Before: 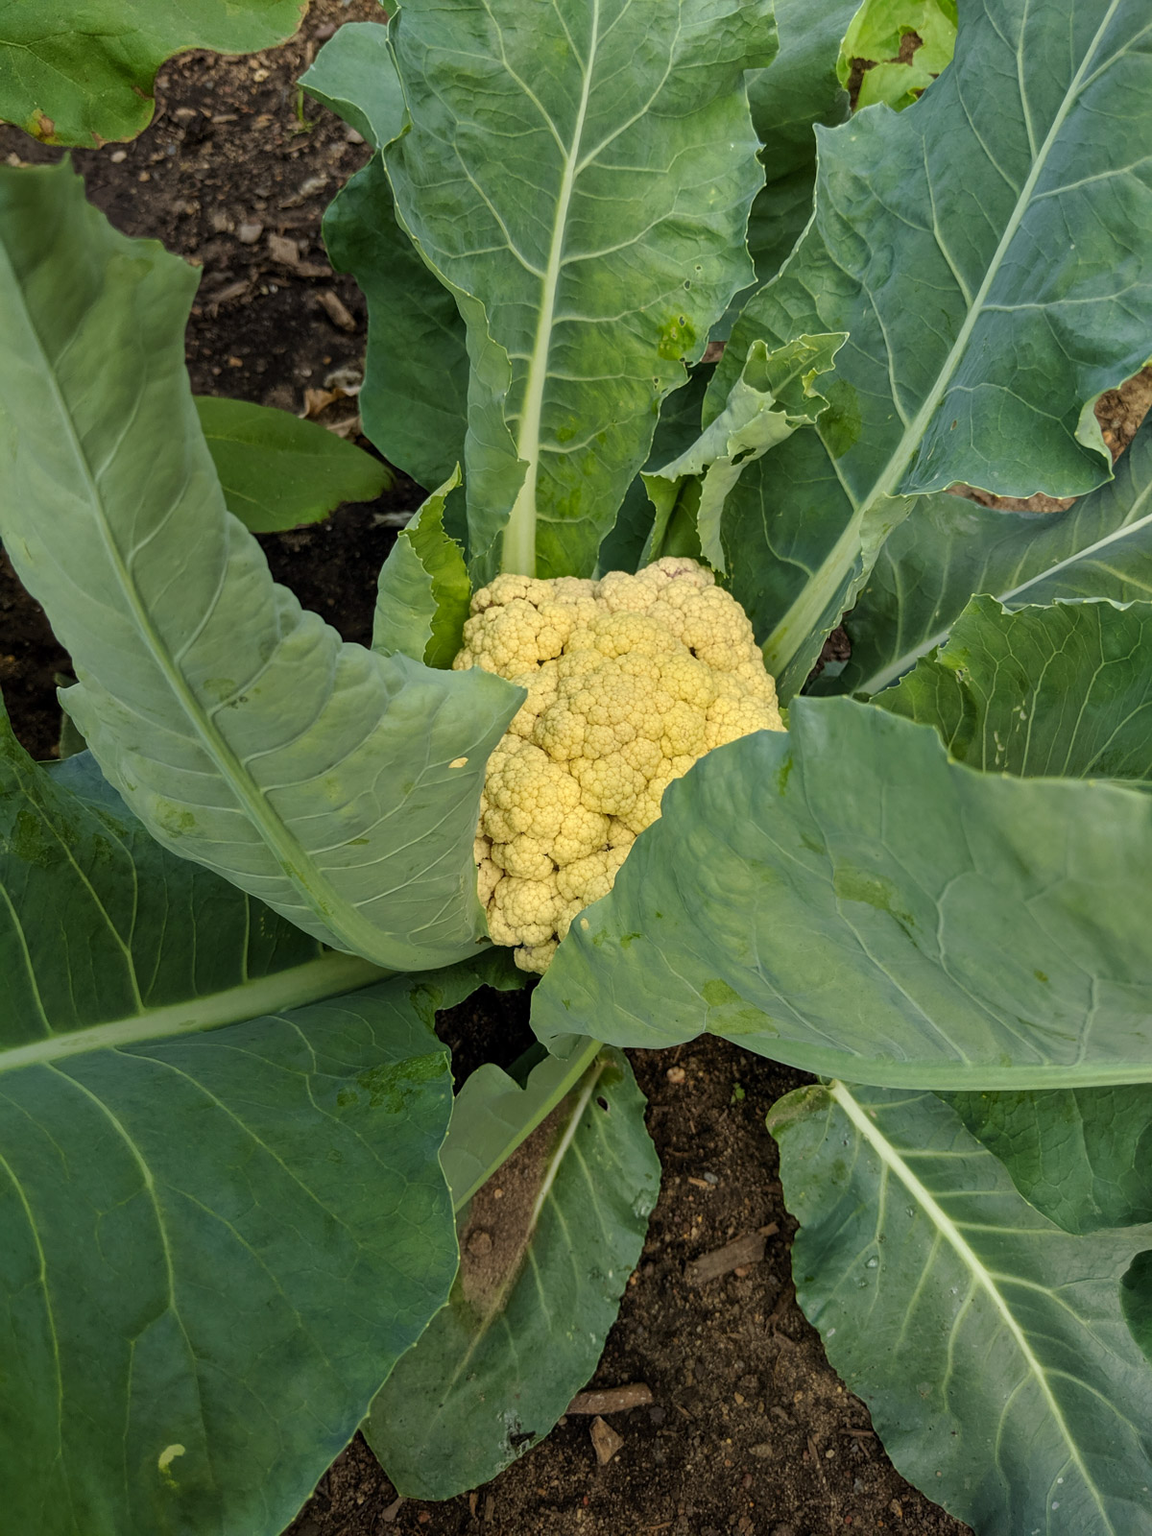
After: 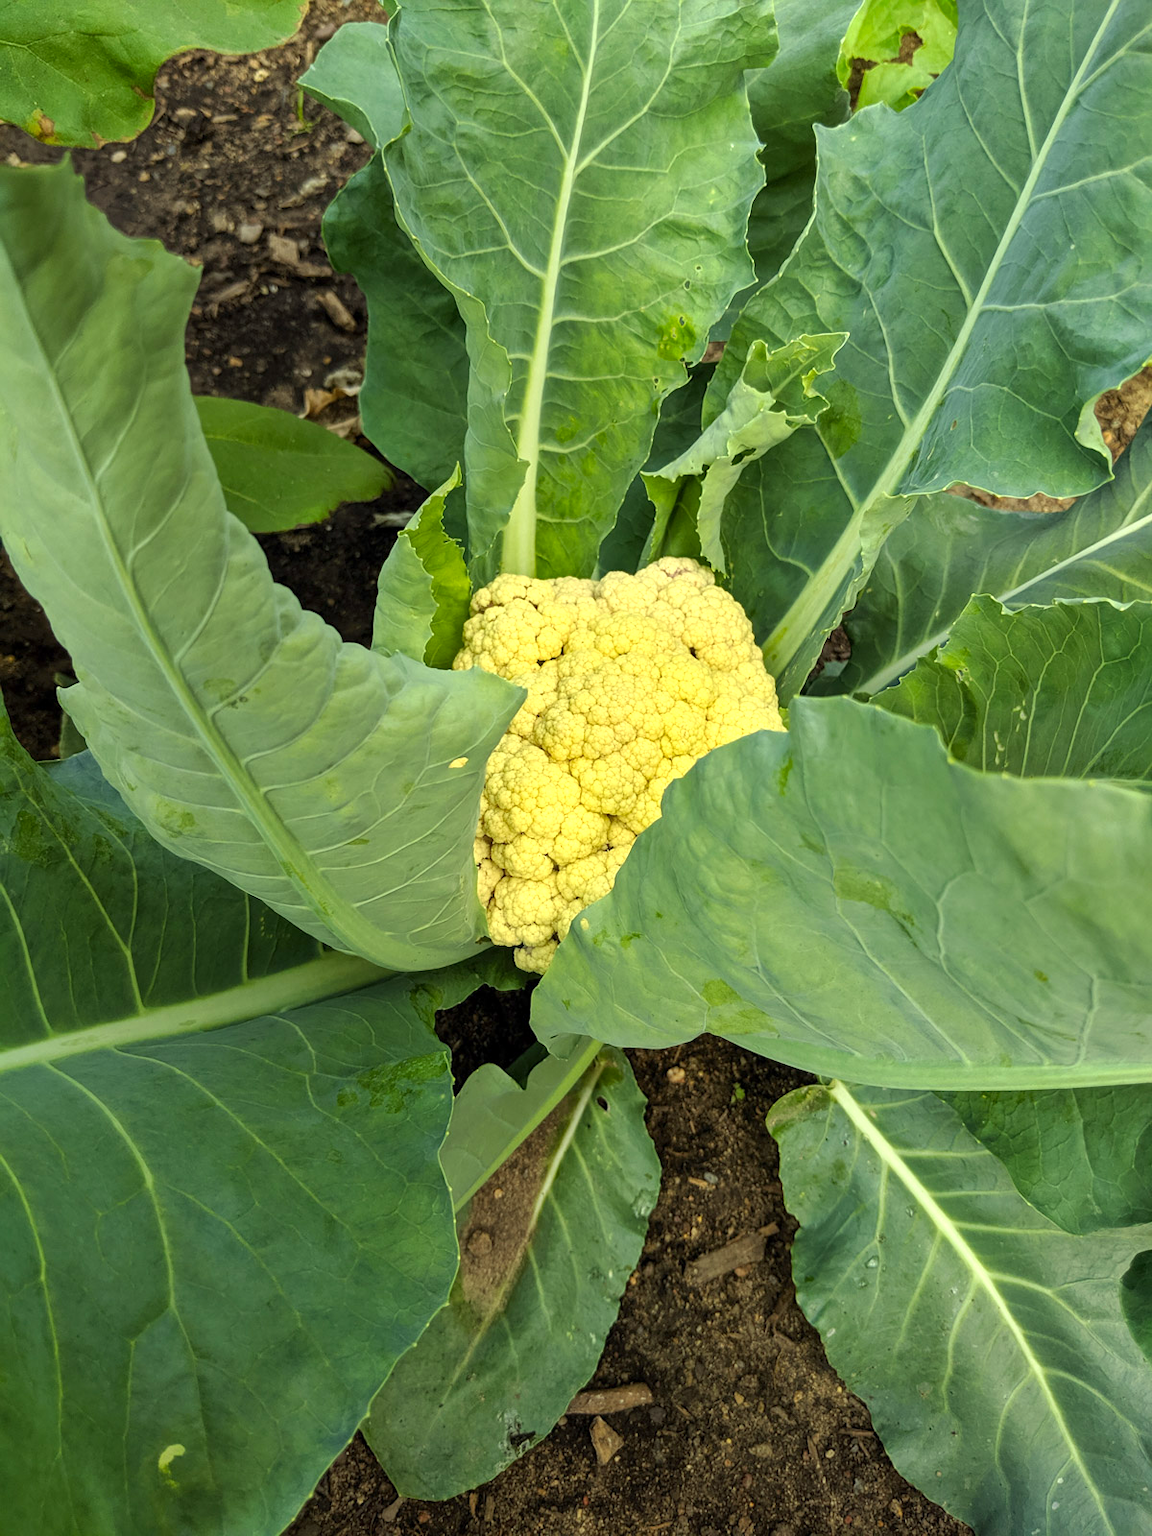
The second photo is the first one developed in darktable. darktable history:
color correction: highlights a* -5.94, highlights b* 11.19
exposure: exposure 0.6 EV, compensate highlight preservation false
